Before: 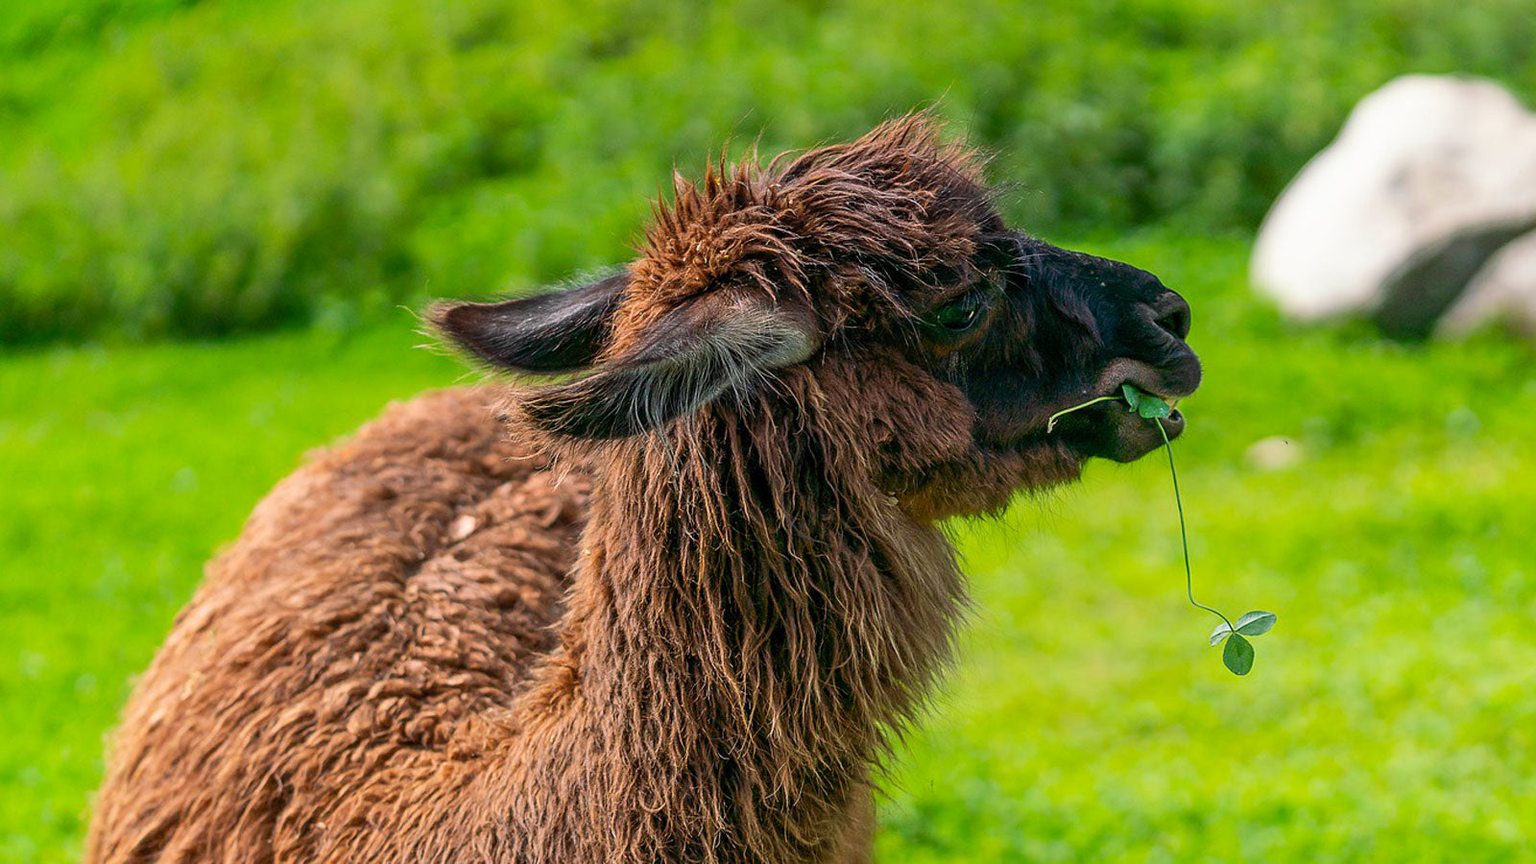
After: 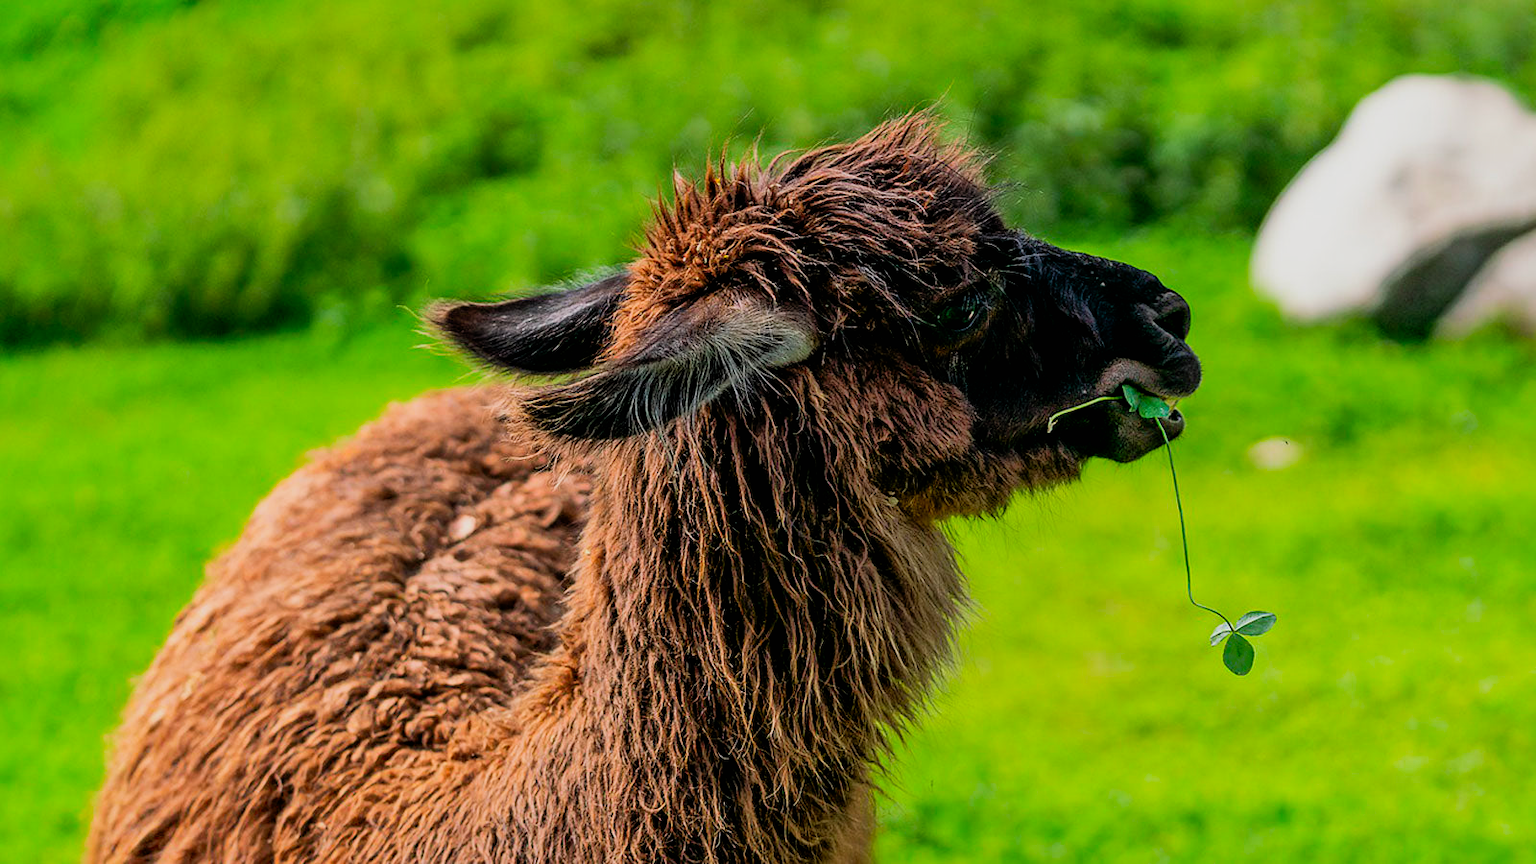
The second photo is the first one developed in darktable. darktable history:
filmic rgb: black relative exposure -5 EV, white relative exposure 3.5 EV, hardness 3.19, contrast 1.3, highlights saturation mix -50%
contrast brightness saturation: contrast 0.08, saturation 0.2
shadows and highlights: on, module defaults
